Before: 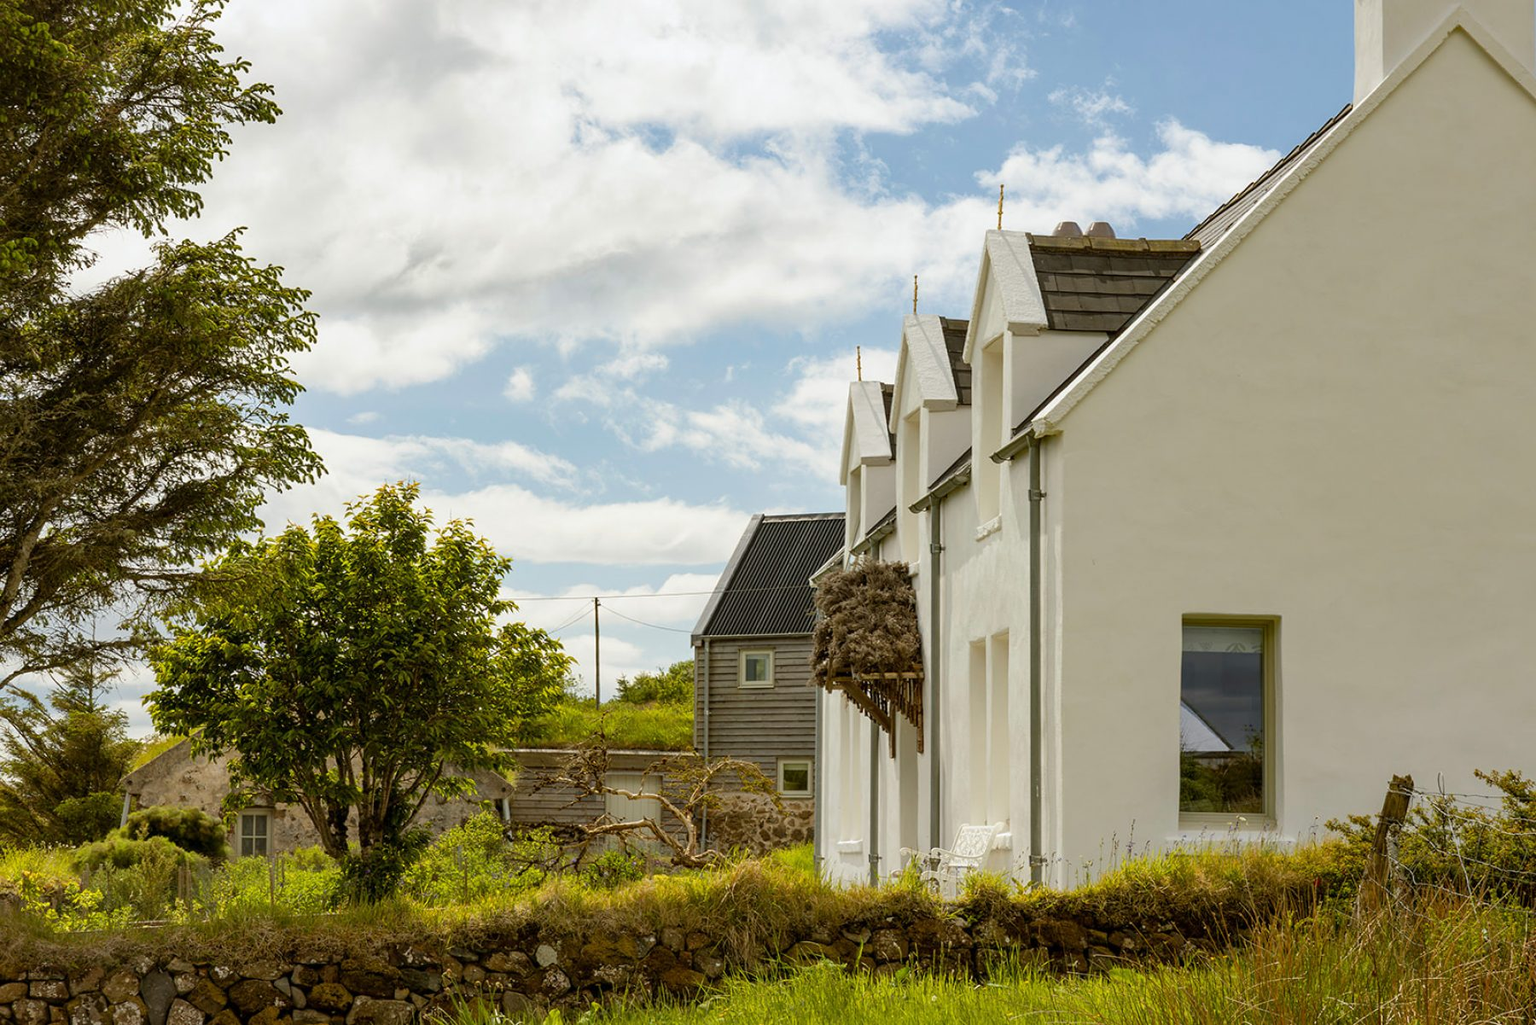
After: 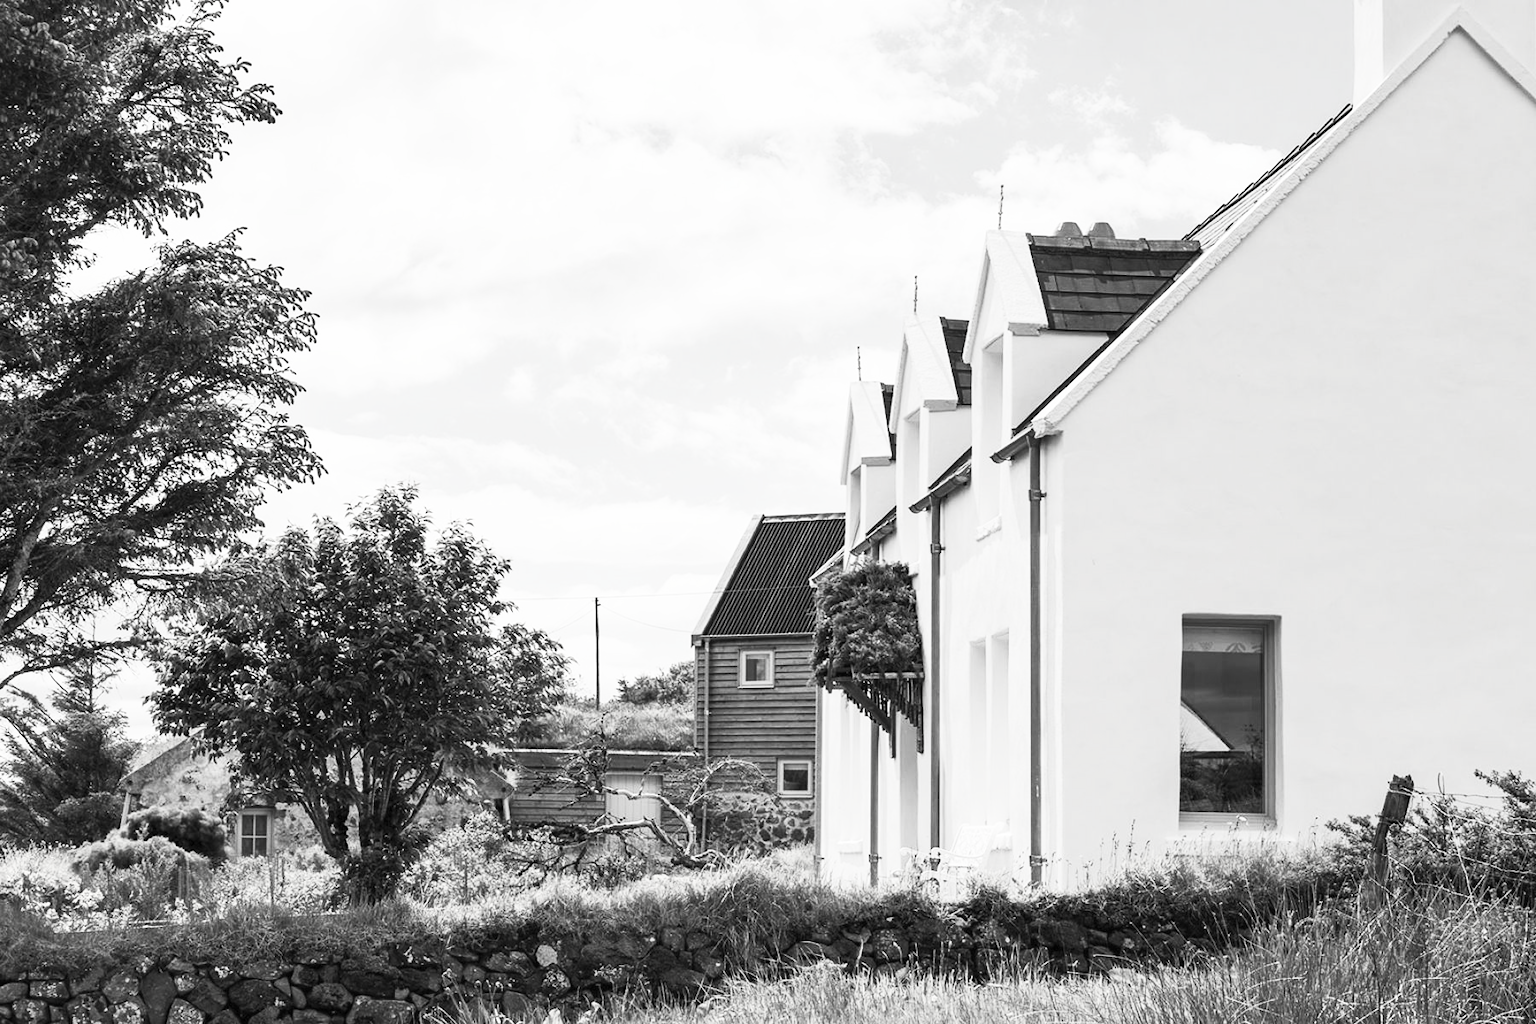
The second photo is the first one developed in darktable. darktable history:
contrast brightness saturation: contrast 0.536, brightness 0.471, saturation -0.989
